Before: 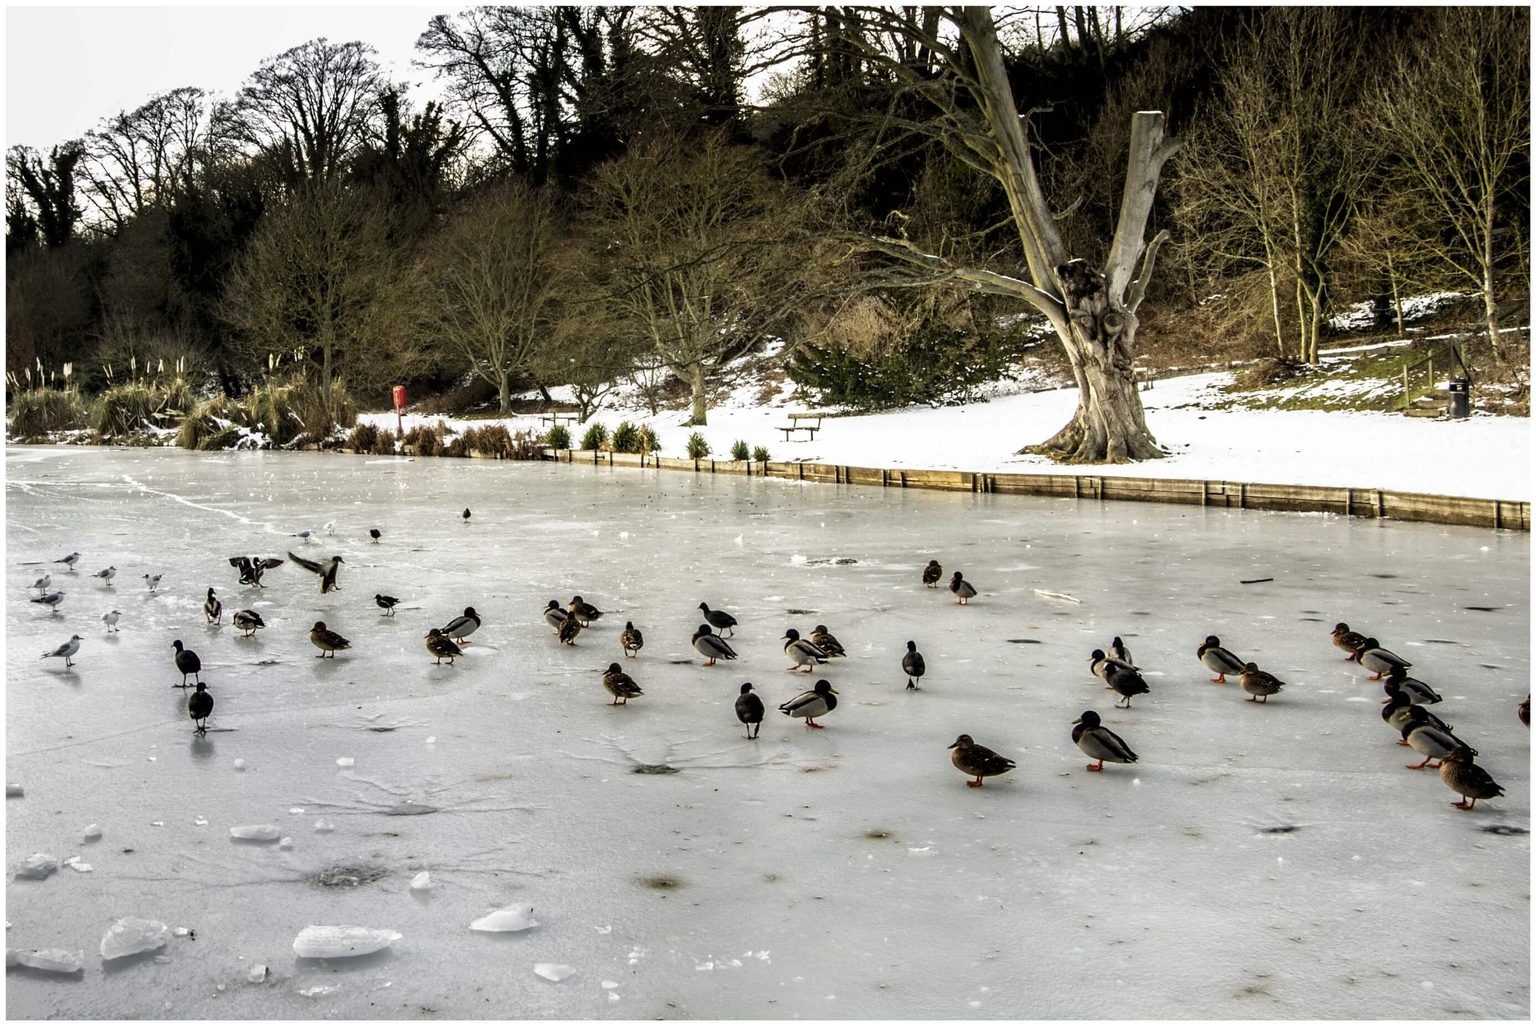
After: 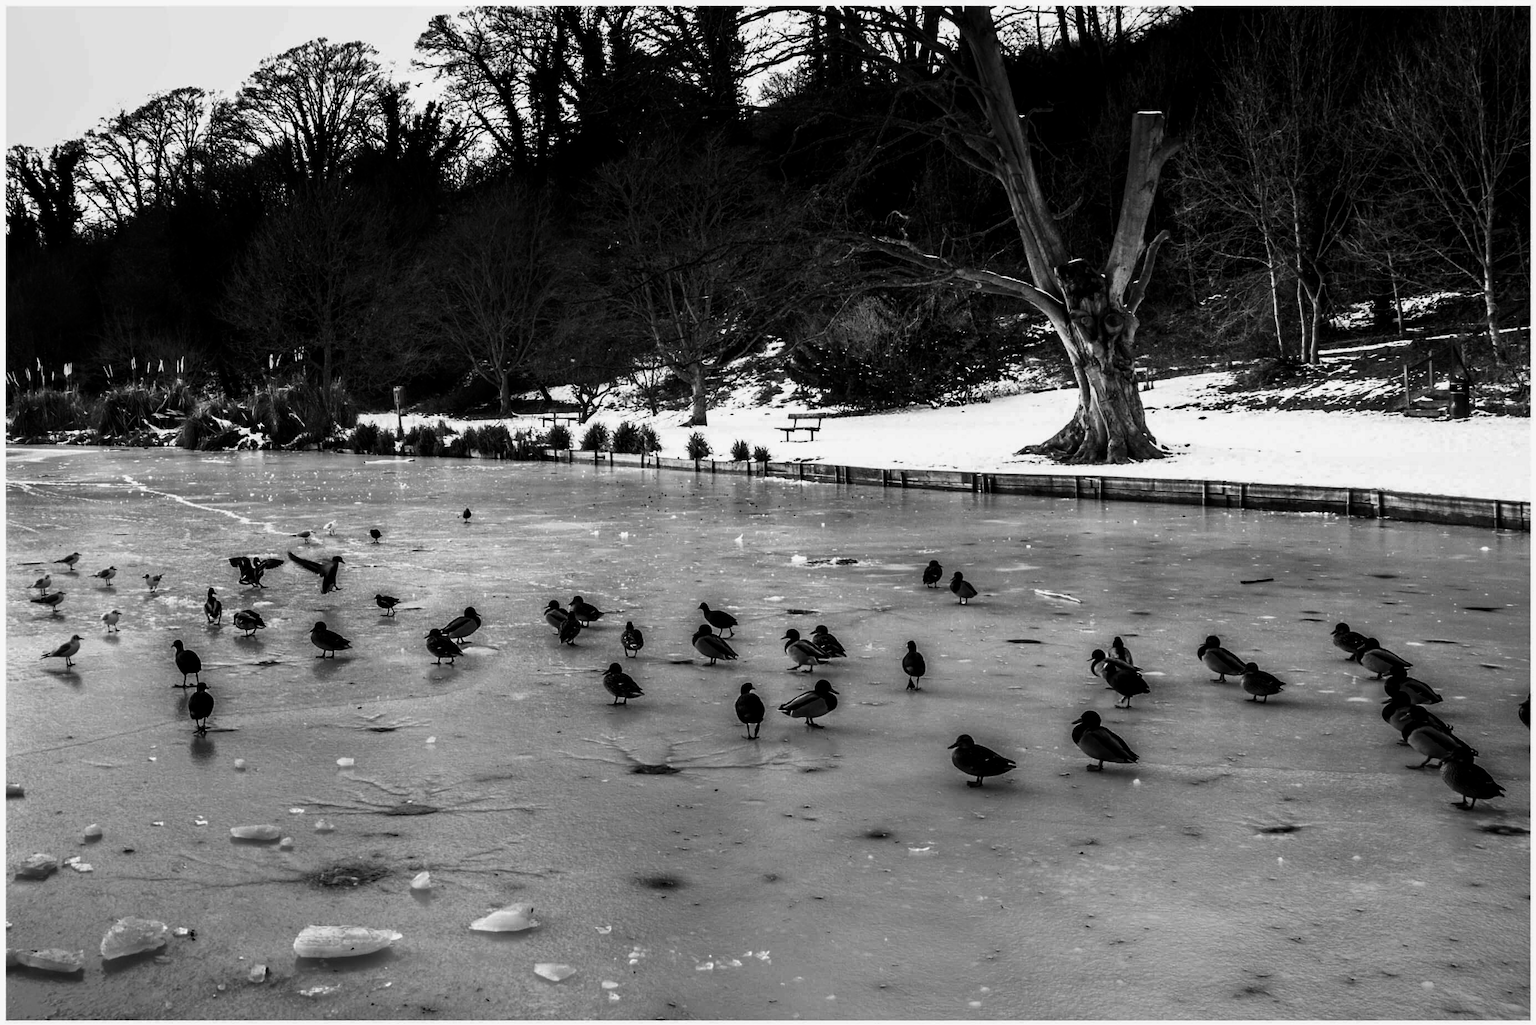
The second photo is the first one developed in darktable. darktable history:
contrast brightness saturation: contrast -0.03, brightness -0.578, saturation -0.985
